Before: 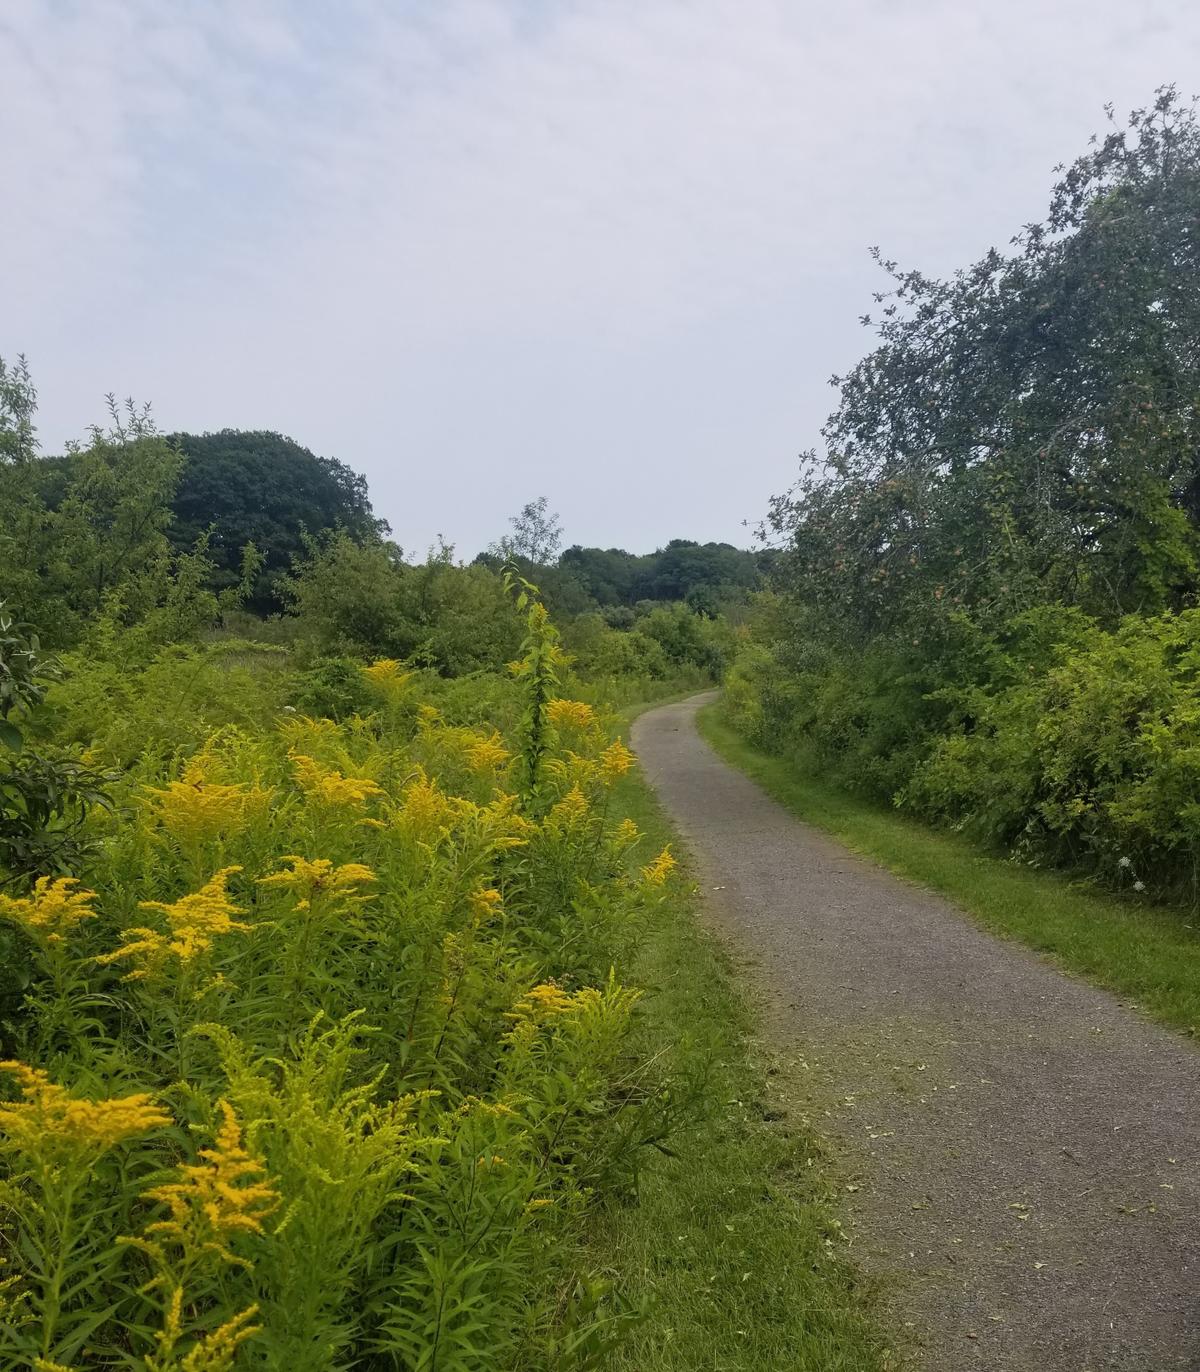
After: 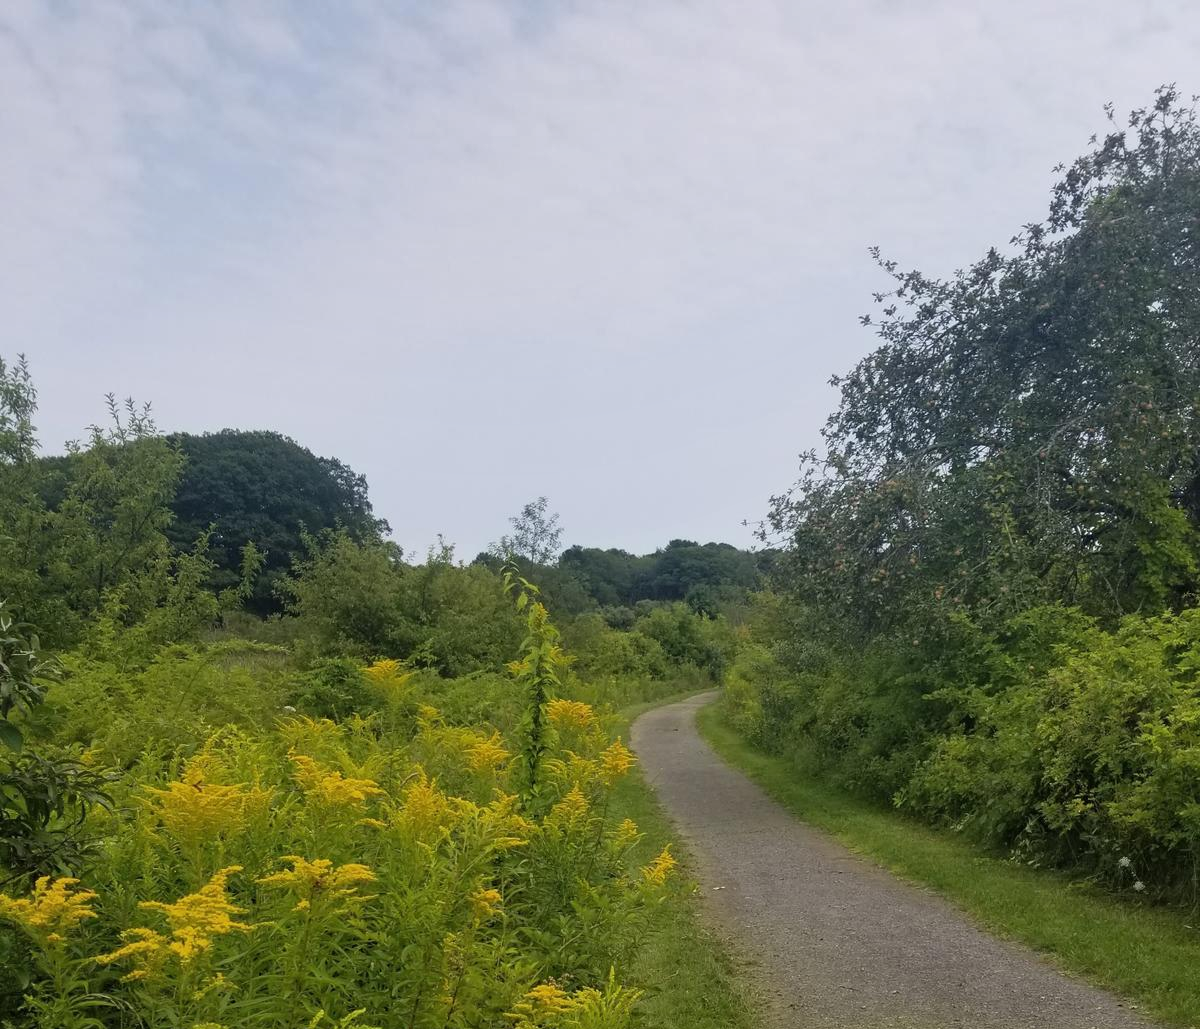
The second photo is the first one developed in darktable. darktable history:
shadows and highlights: radius 337.17, shadows 29.01, soften with gaussian
crop: bottom 24.967%
